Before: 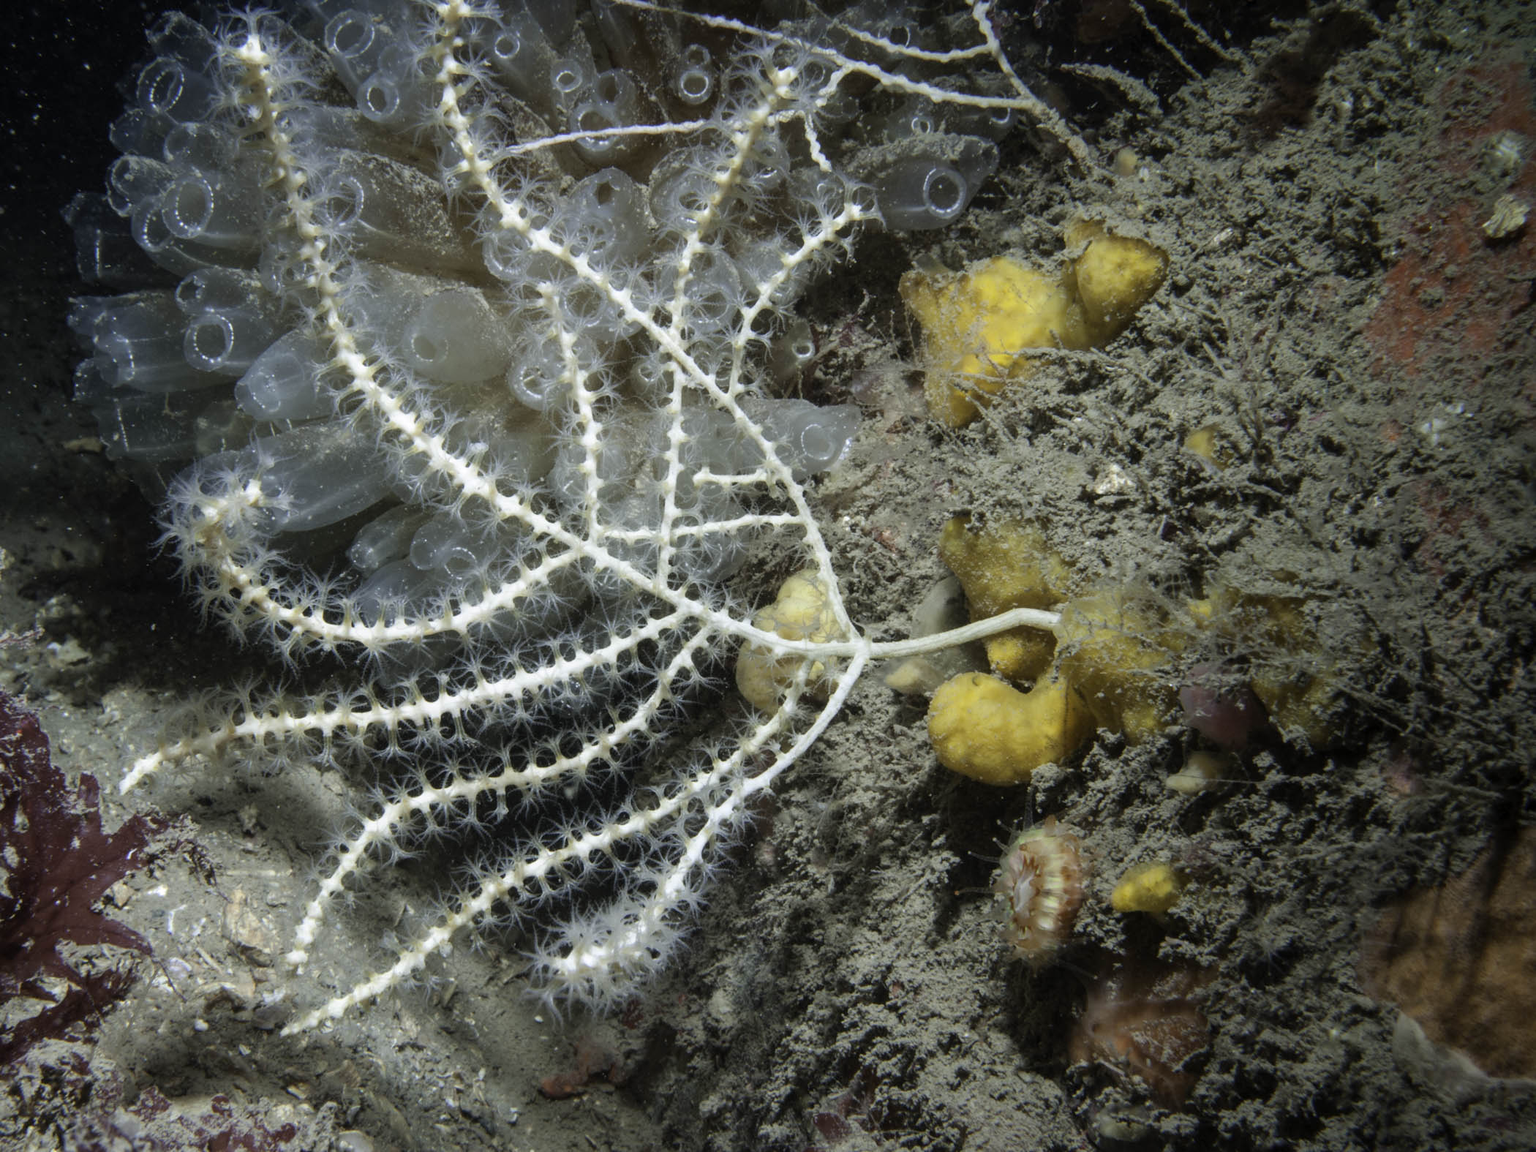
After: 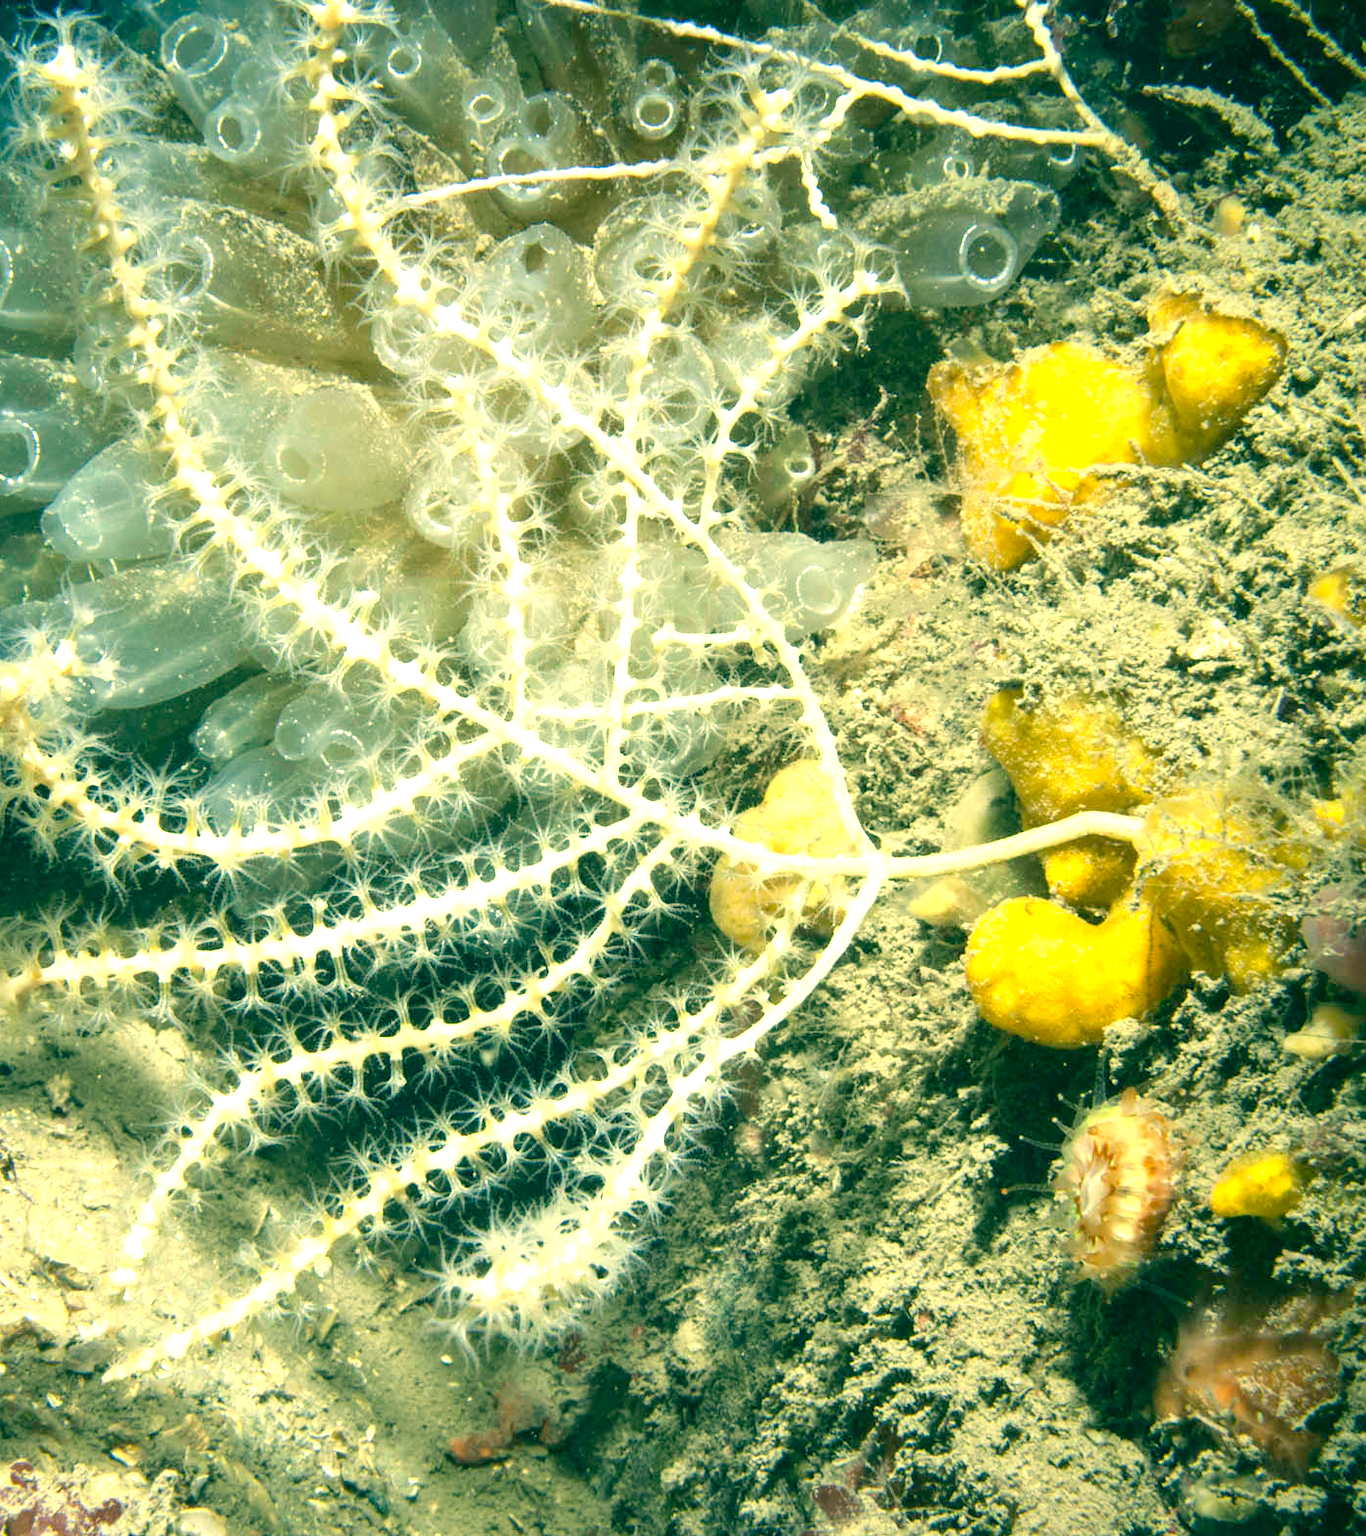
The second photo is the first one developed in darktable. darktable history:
color correction: highlights a* 1.78, highlights b* 34.03, shadows a* -36.04, shadows b* -5.41
crop and rotate: left 13.335%, right 19.993%
exposure: black level correction 0, exposure 1.292 EV, compensate highlight preservation false
